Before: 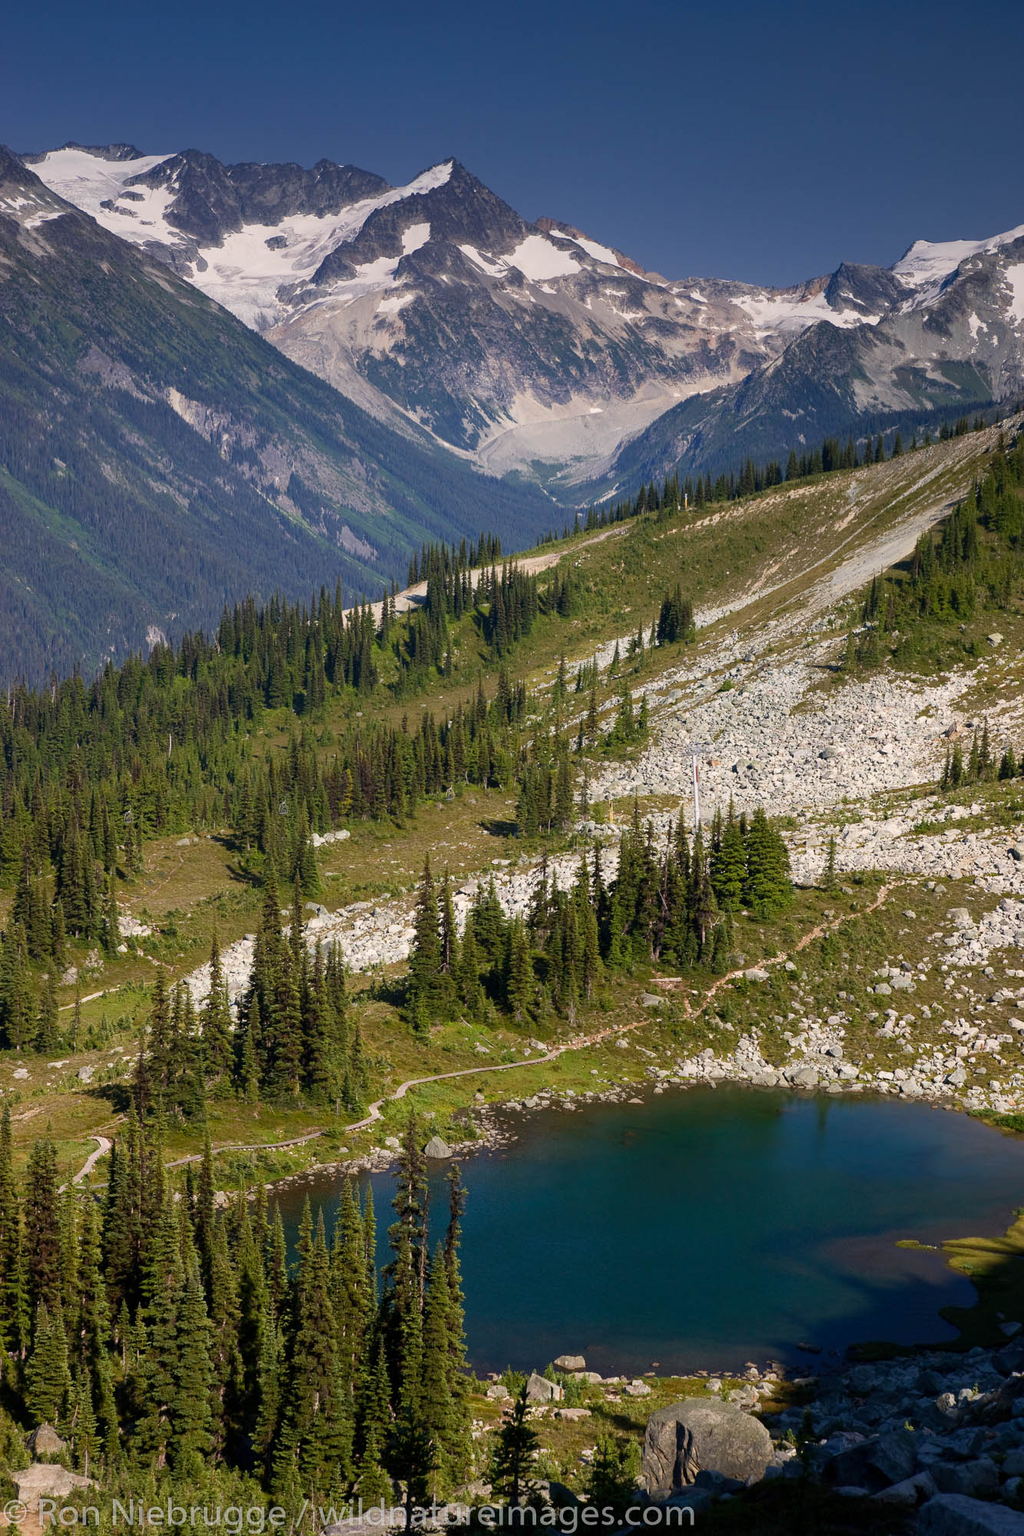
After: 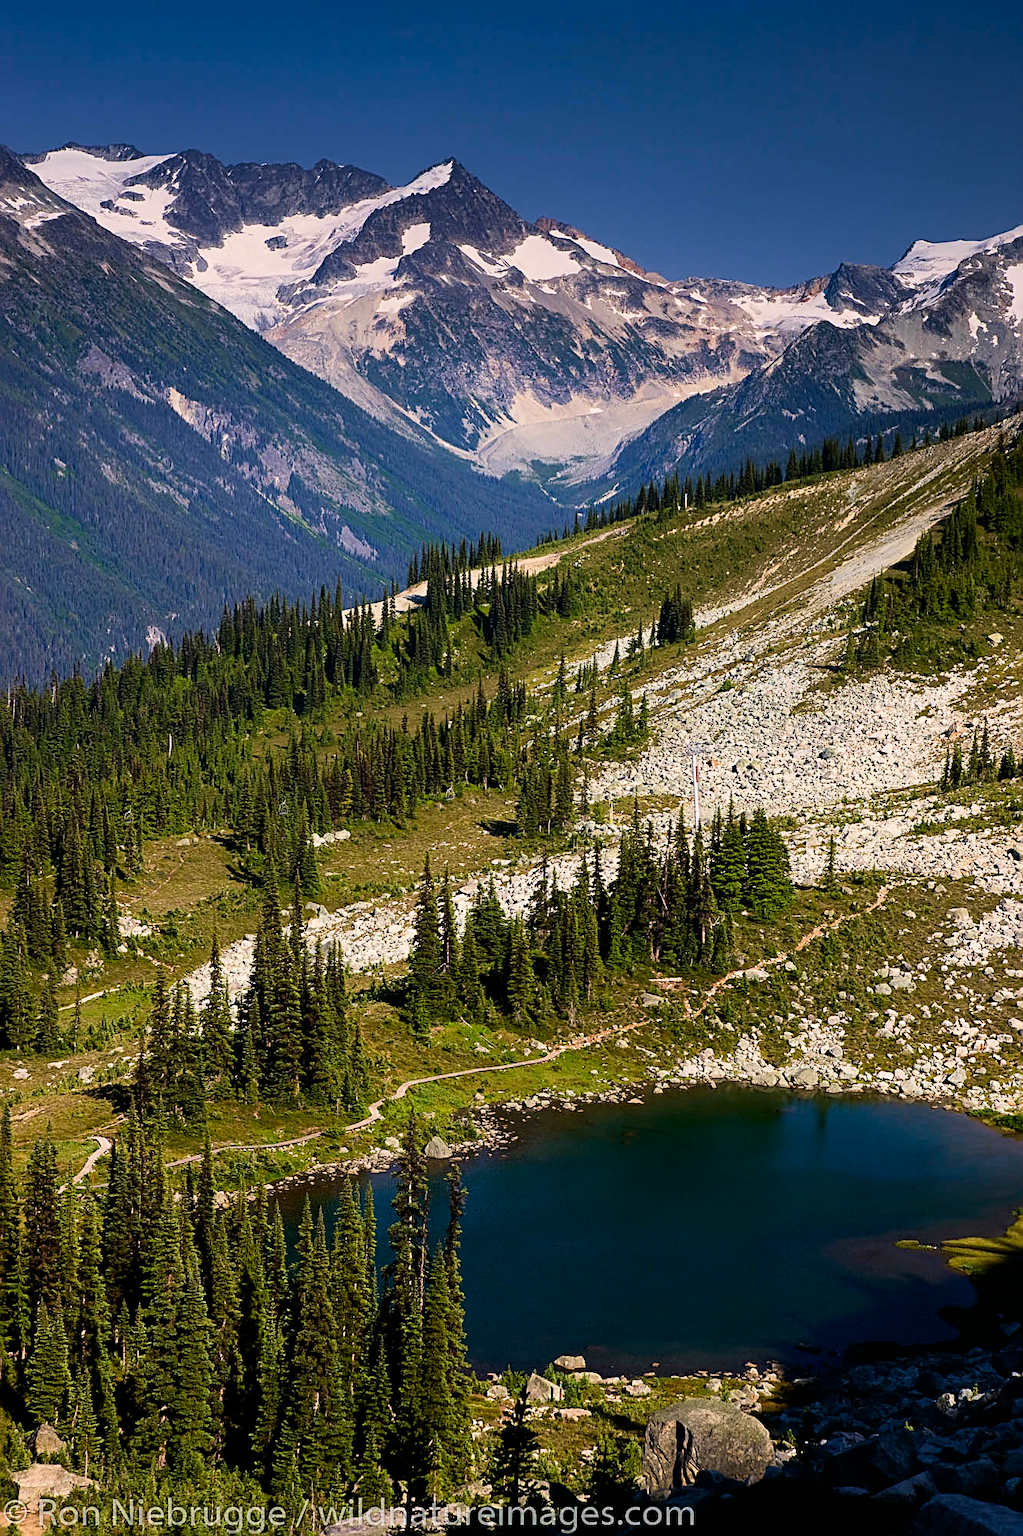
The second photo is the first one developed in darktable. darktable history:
sharpen: radius 2.55, amount 0.642
filmic rgb: black relative exposure -8.11 EV, white relative exposure 3.01 EV, hardness 5.4, contrast 1.244, color science v6 (2022)
contrast brightness saturation: contrast 0.089, saturation 0.281
velvia: on, module defaults
color zones: curves: ch0 [(0.25, 0.5) (0.636, 0.25) (0.75, 0.5)]
